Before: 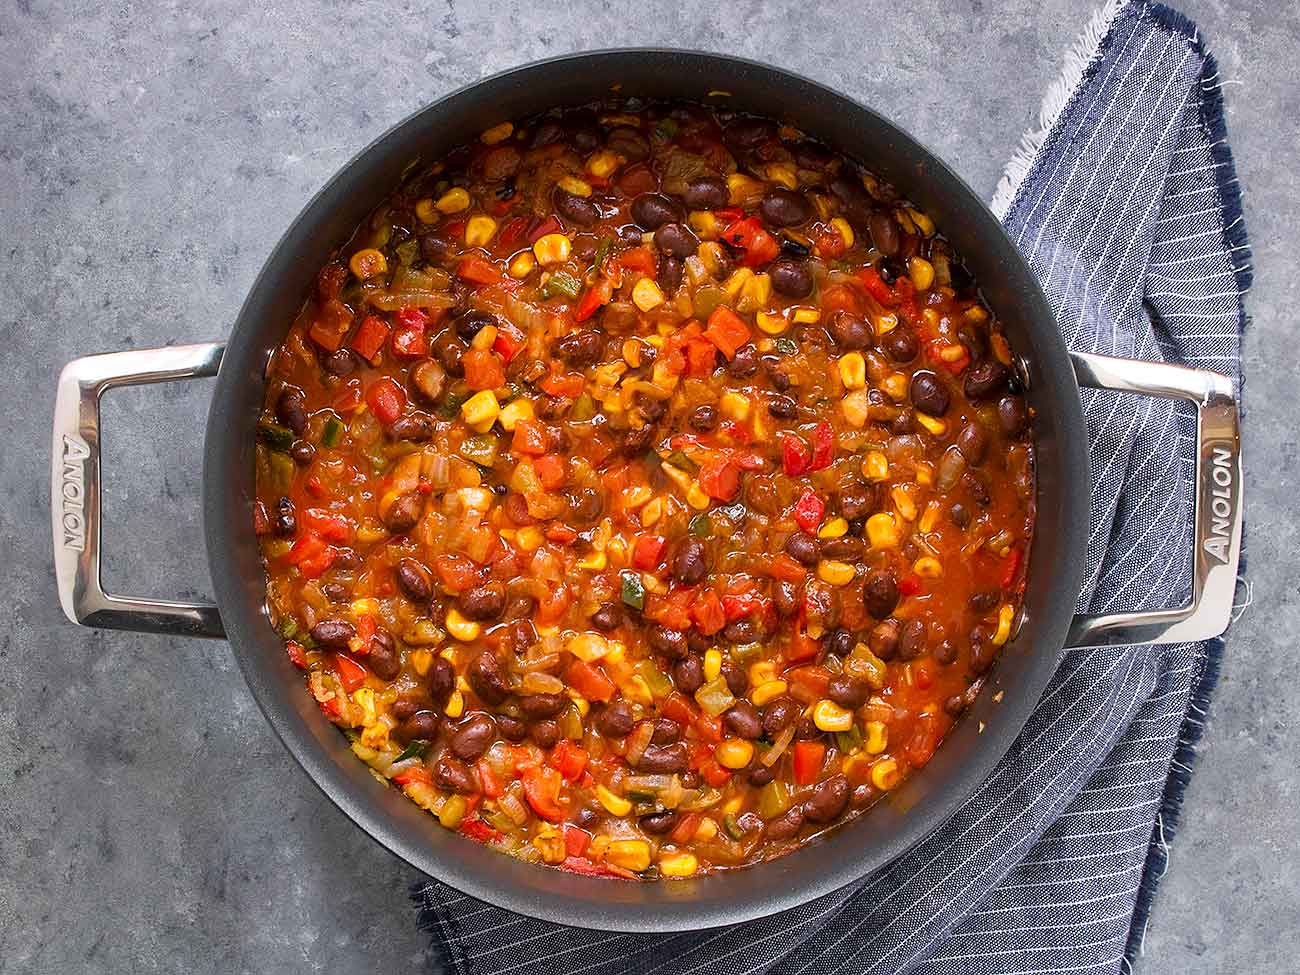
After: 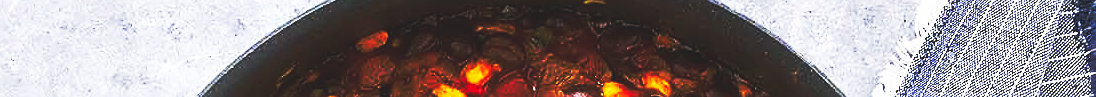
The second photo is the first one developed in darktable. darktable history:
sharpen: on, module defaults
crop and rotate: left 9.644%, top 9.491%, right 6.021%, bottom 80.509%
base curve: curves: ch0 [(0, 0.015) (0.085, 0.116) (0.134, 0.298) (0.19, 0.545) (0.296, 0.764) (0.599, 0.982) (1, 1)], preserve colors none
